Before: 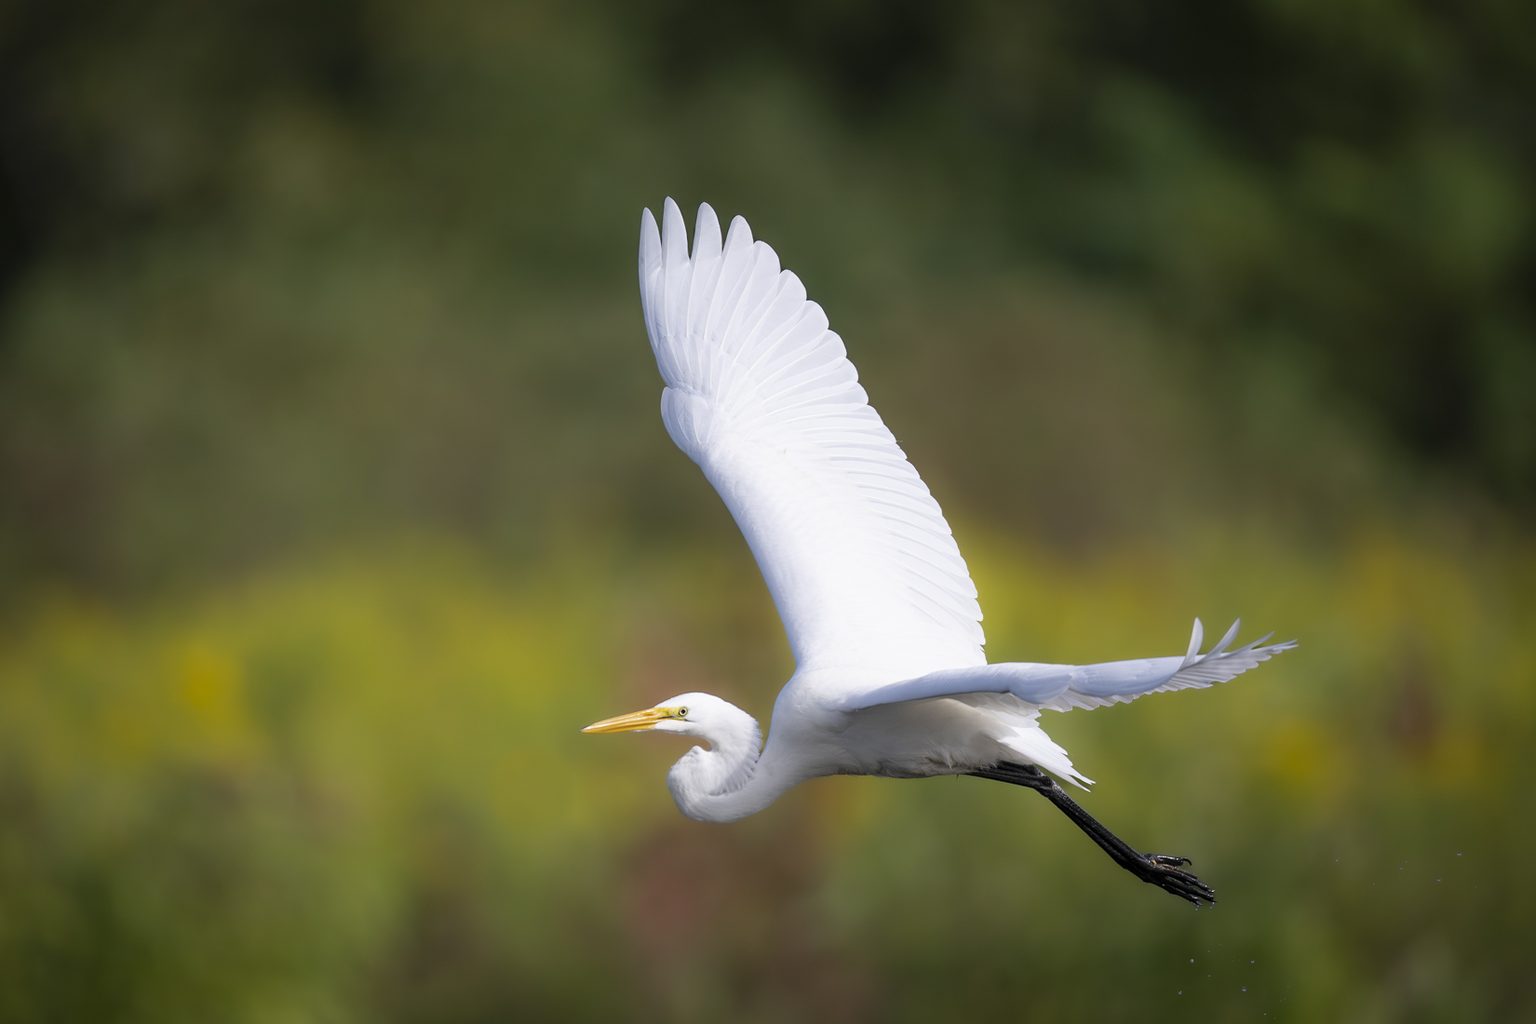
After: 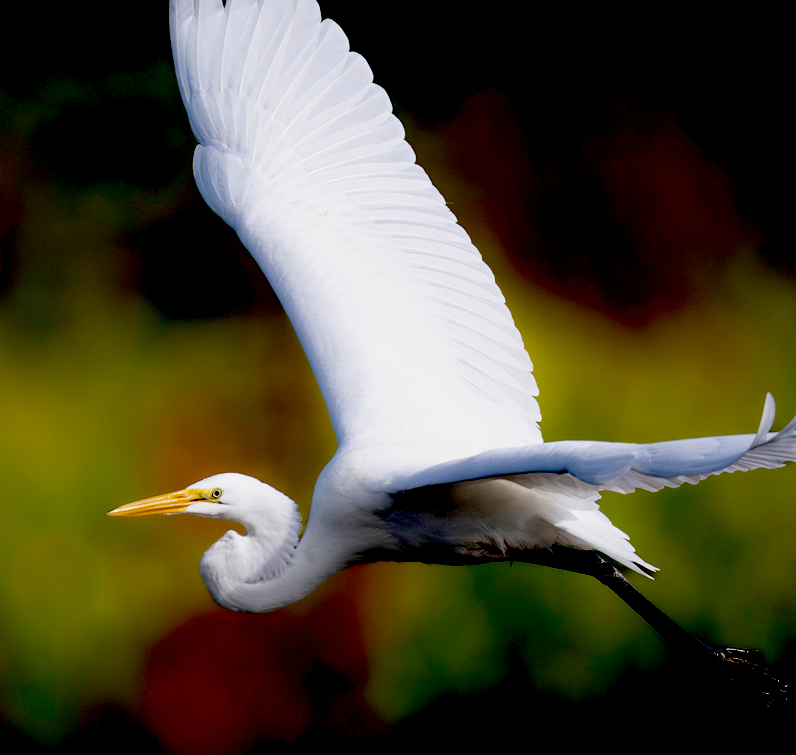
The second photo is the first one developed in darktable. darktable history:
crop: left 31.379%, top 24.658%, right 20.326%, bottom 6.628%
exposure: black level correction 0.1, exposure -0.092 EV, compensate highlight preservation false
